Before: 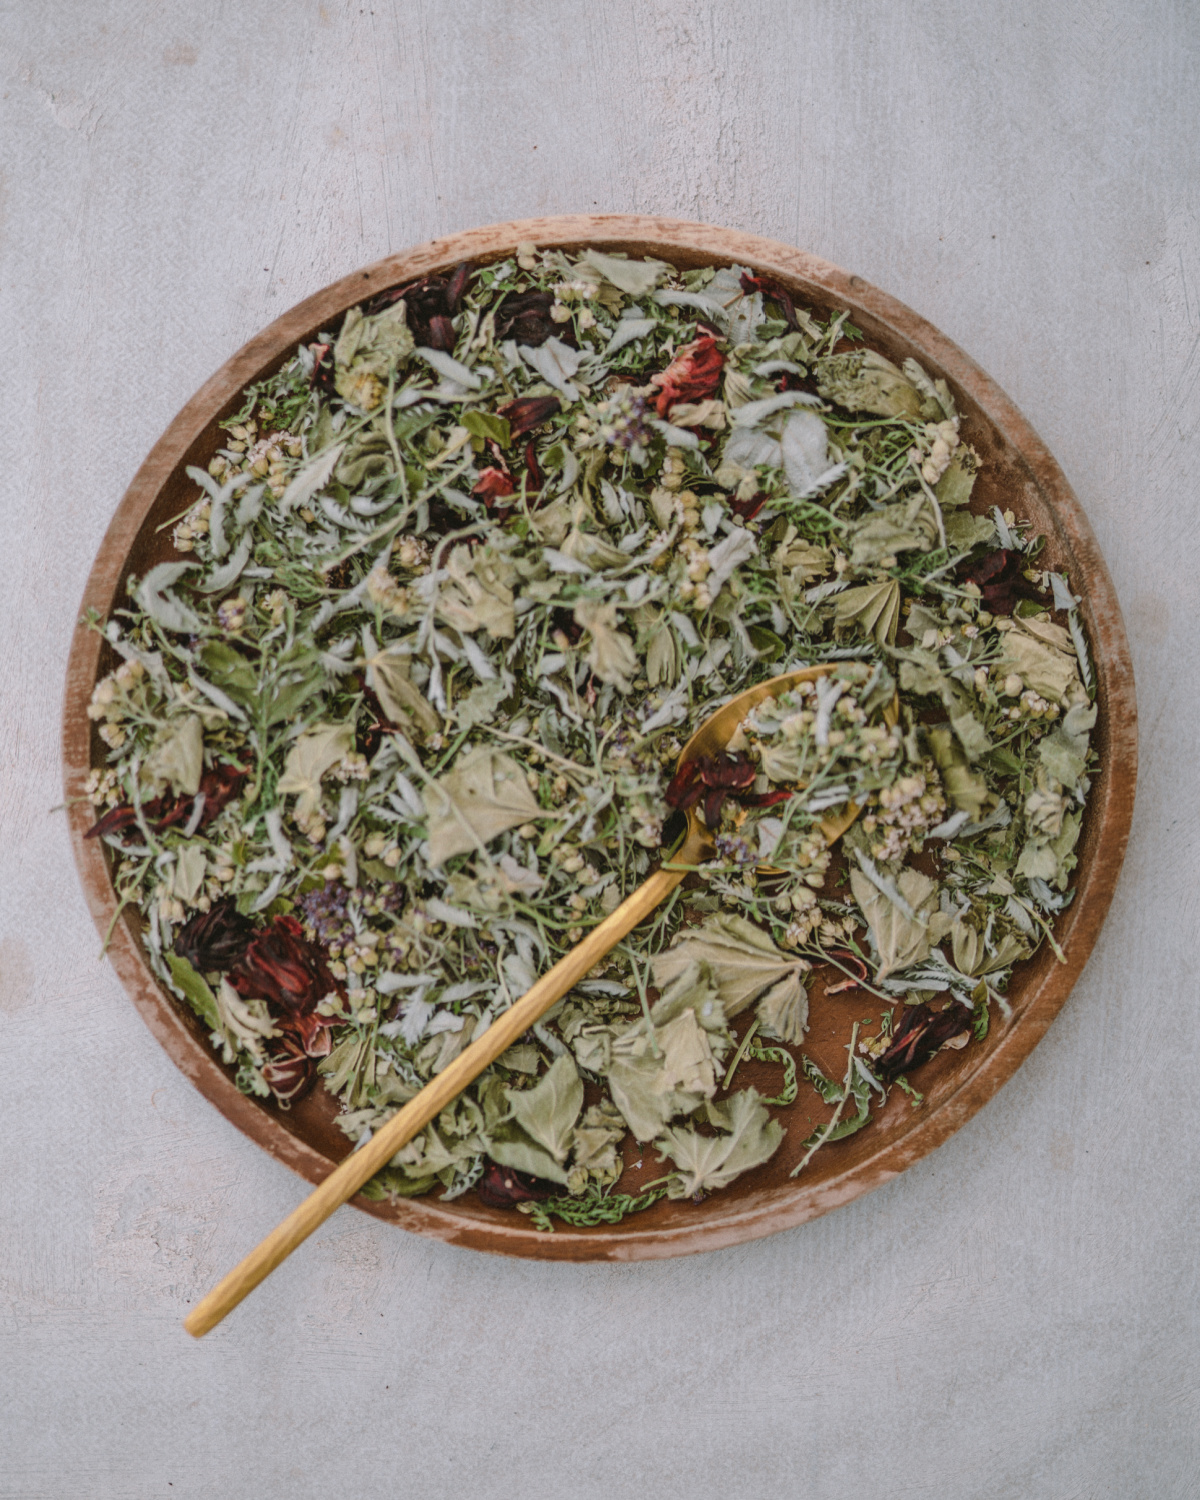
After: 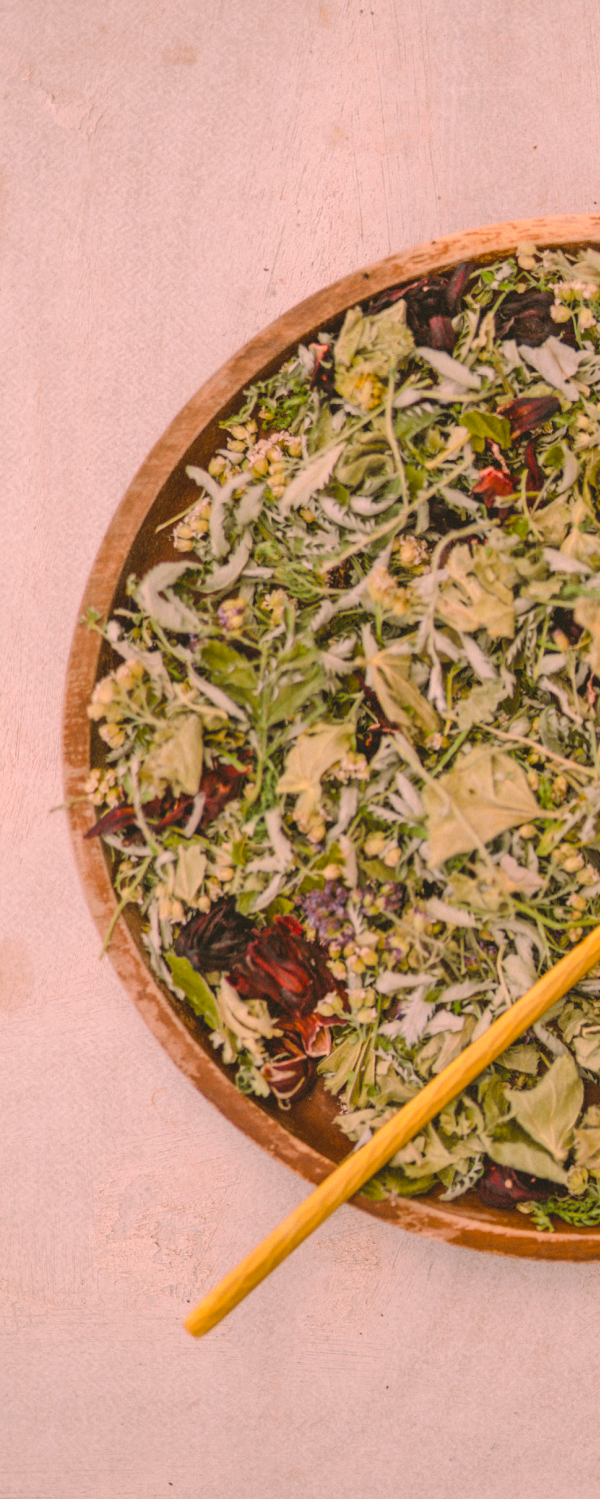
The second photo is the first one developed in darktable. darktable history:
crop and rotate: left 0.007%, top 0%, right 49.914%
color correction: highlights a* 17.56, highlights b* 19.19
contrast brightness saturation: brightness 0.138
color balance rgb: linear chroma grading › shadows -9.941%, linear chroma grading › global chroma 19.54%, perceptual saturation grading › global saturation 25.651%
